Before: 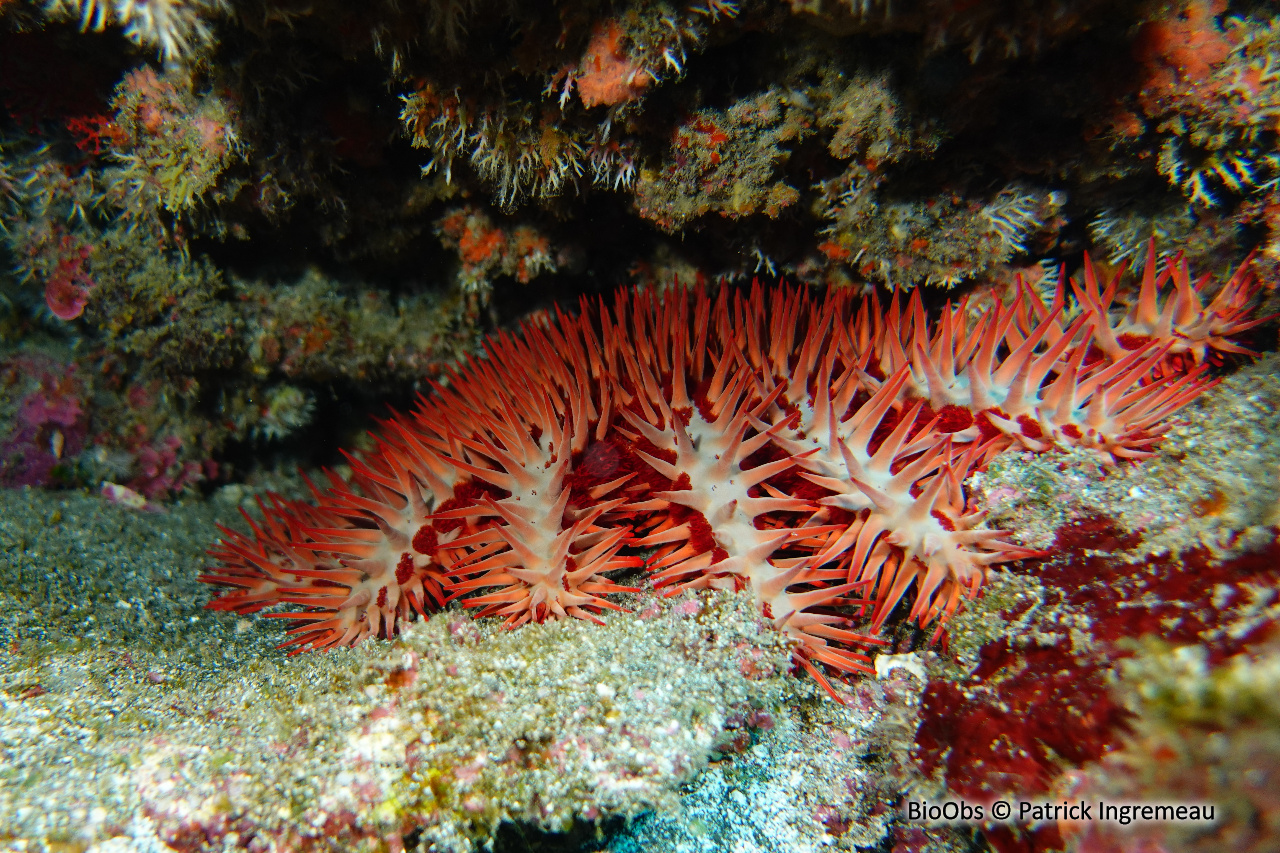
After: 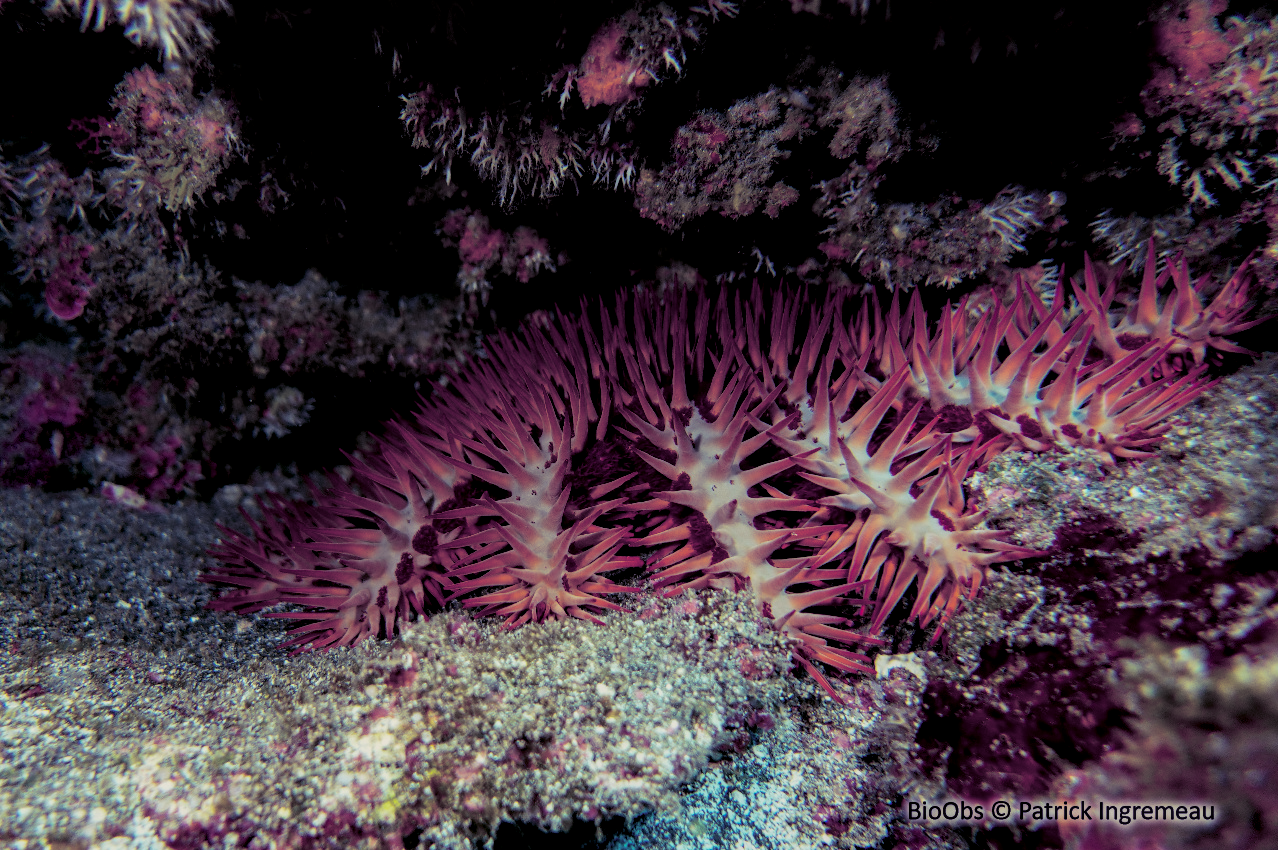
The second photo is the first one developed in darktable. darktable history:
exposure: black level correction 0.009, exposure -0.637 EV, compensate highlight preservation false
crop: top 0.05%, bottom 0.098%
local contrast: highlights 35%, detail 135%
color balance rgb: perceptual saturation grading › global saturation 20%, perceptual saturation grading › highlights -25%, perceptual saturation grading › shadows 50%
color correction: highlights b* 3
split-toning: shadows › hue 255.6°, shadows › saturation 0.66, highlights › hue 43.2°, highlights › saturation 0.68, balance -50.1
